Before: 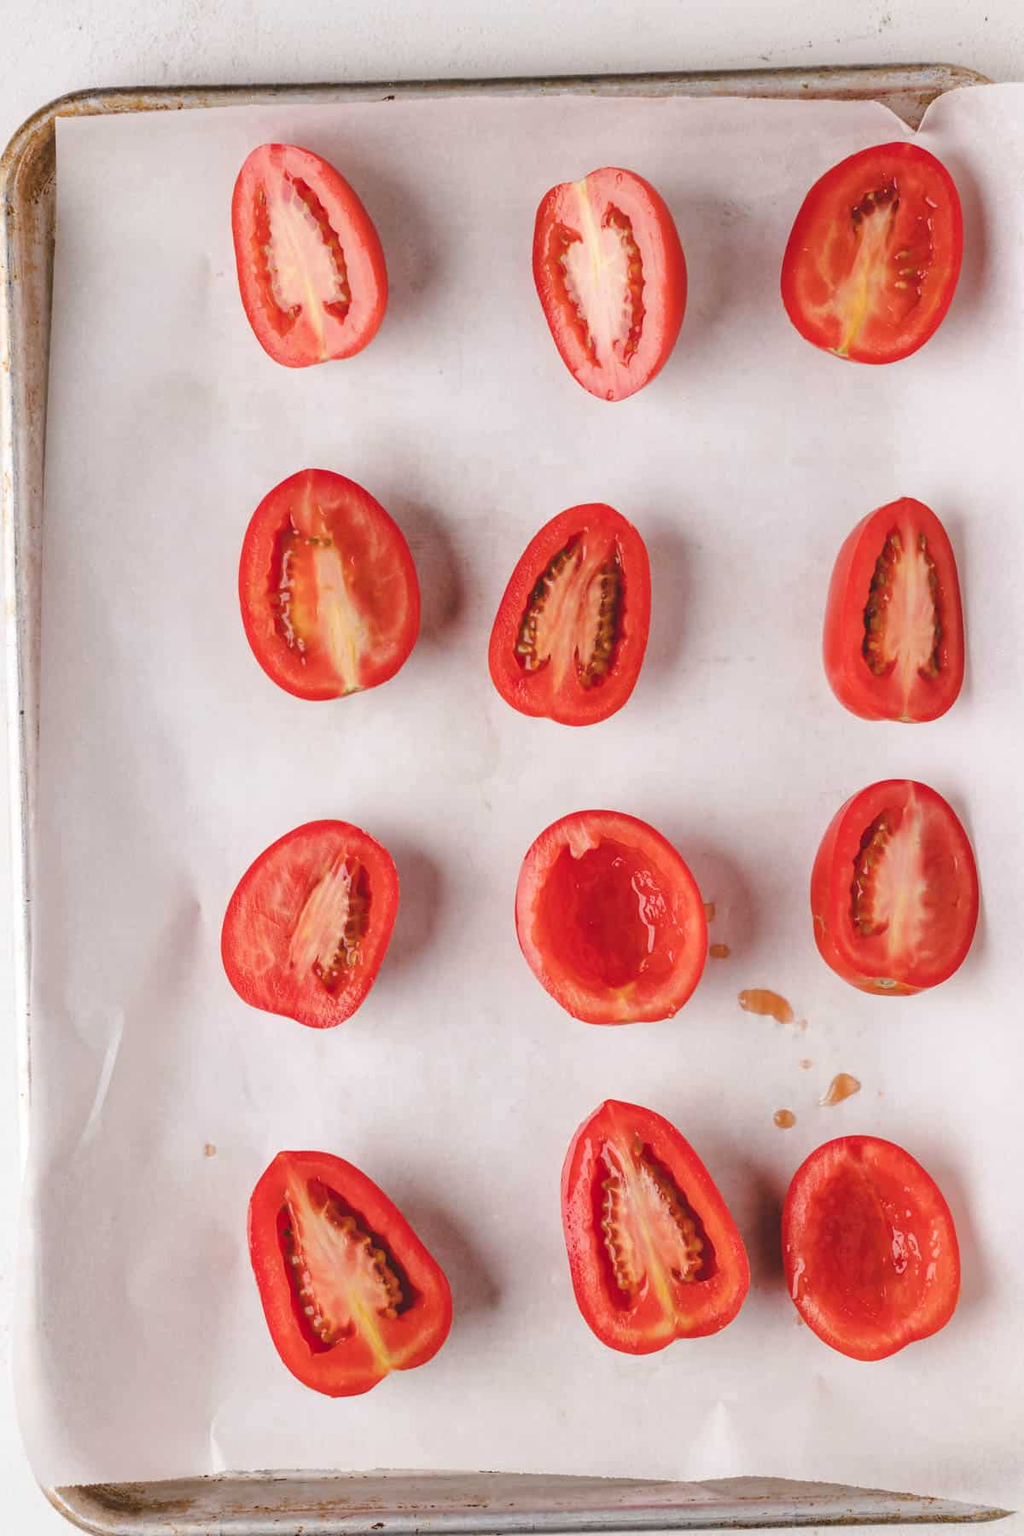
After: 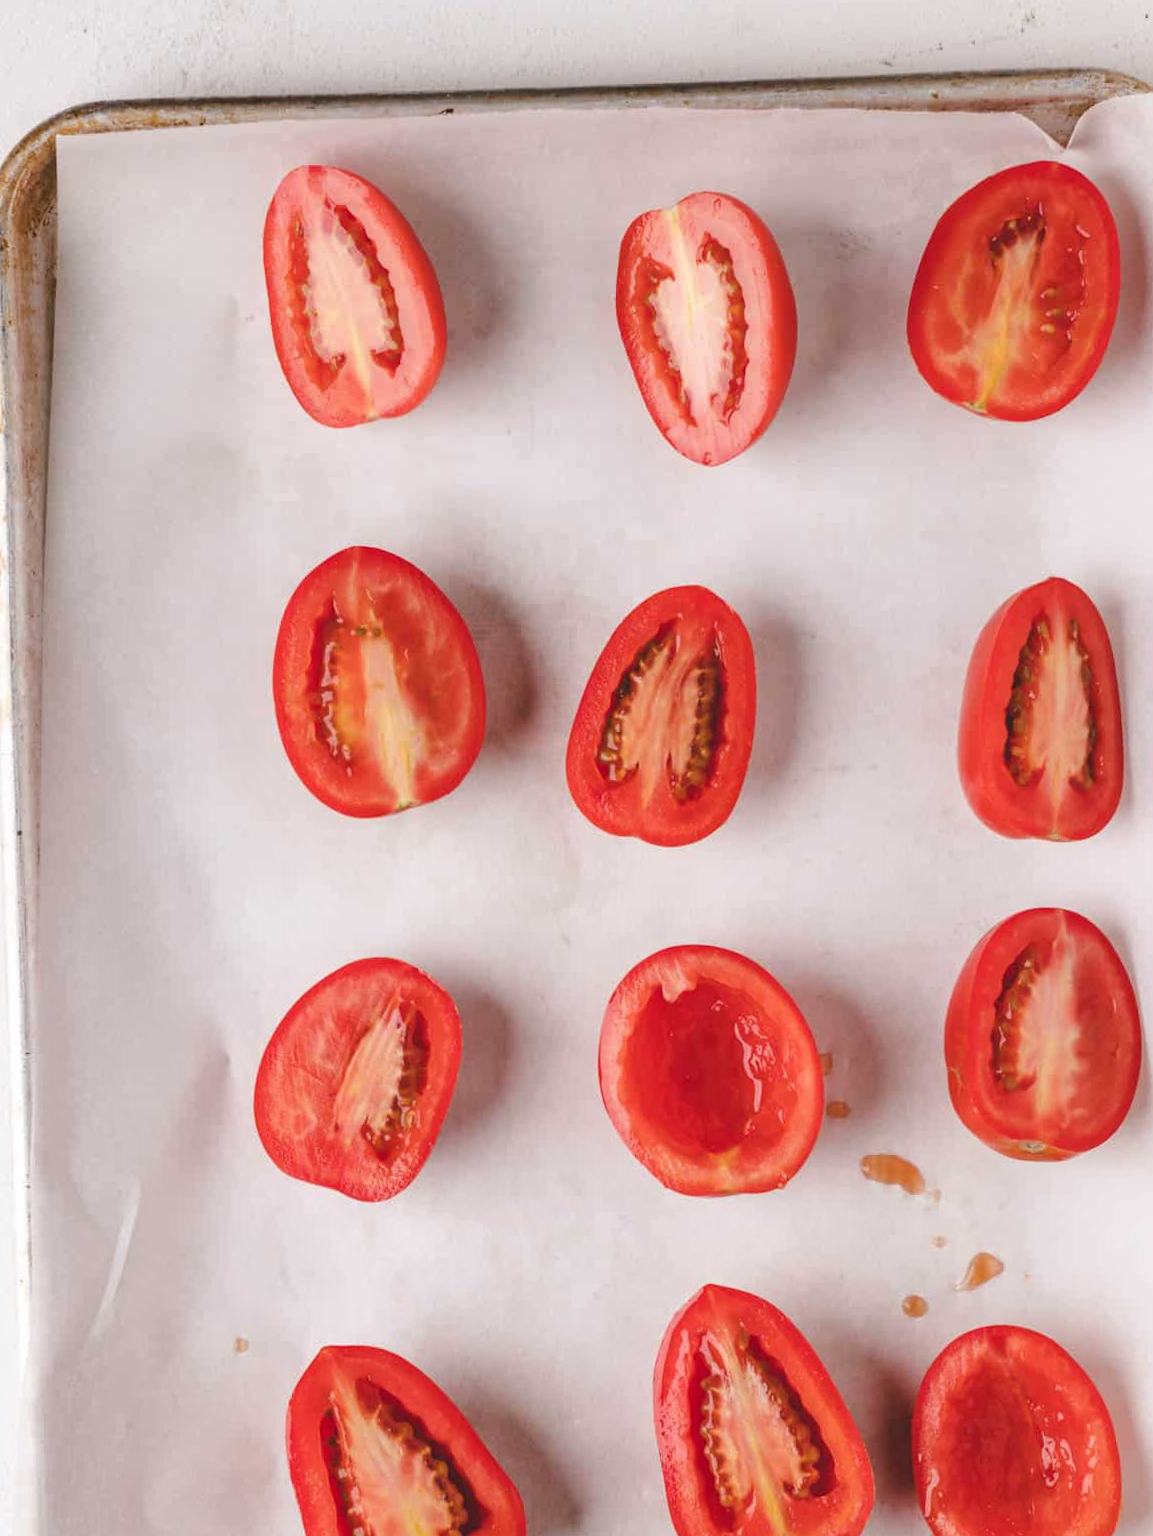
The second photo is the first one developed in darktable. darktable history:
crop and rotate: angle 0.2°, left 0.275%, right 3.127%, bottom 14.18%
exposure: compensate highlight preservation false
